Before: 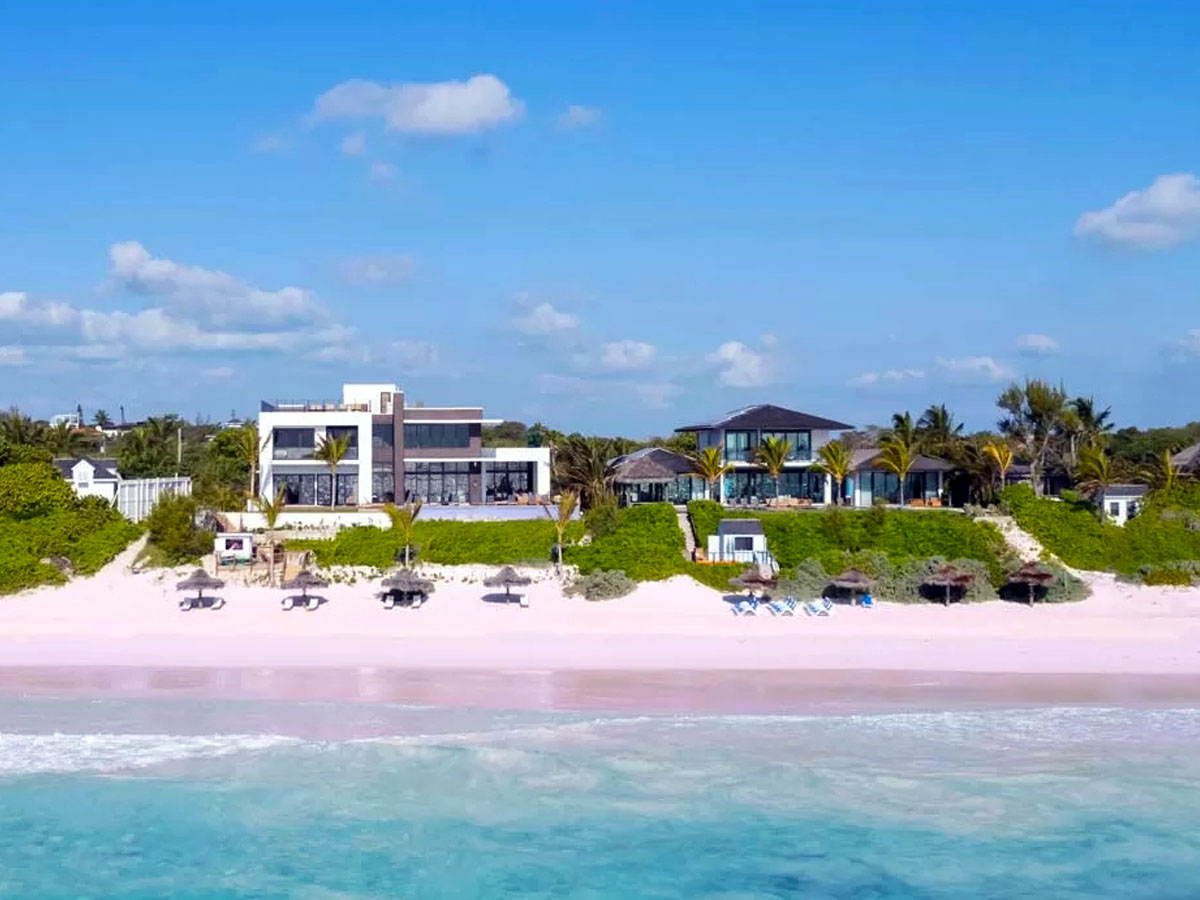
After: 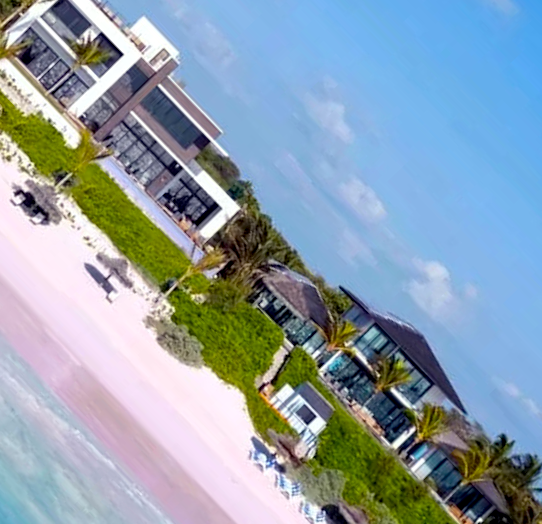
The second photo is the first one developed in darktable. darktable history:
crop and rotate: angle -46.15°, top 16.385%, right 0.874%, bottom 11.681%
exposure: black level correction 0.005, exposure 0.016 EV, compensate highlight preservation false
